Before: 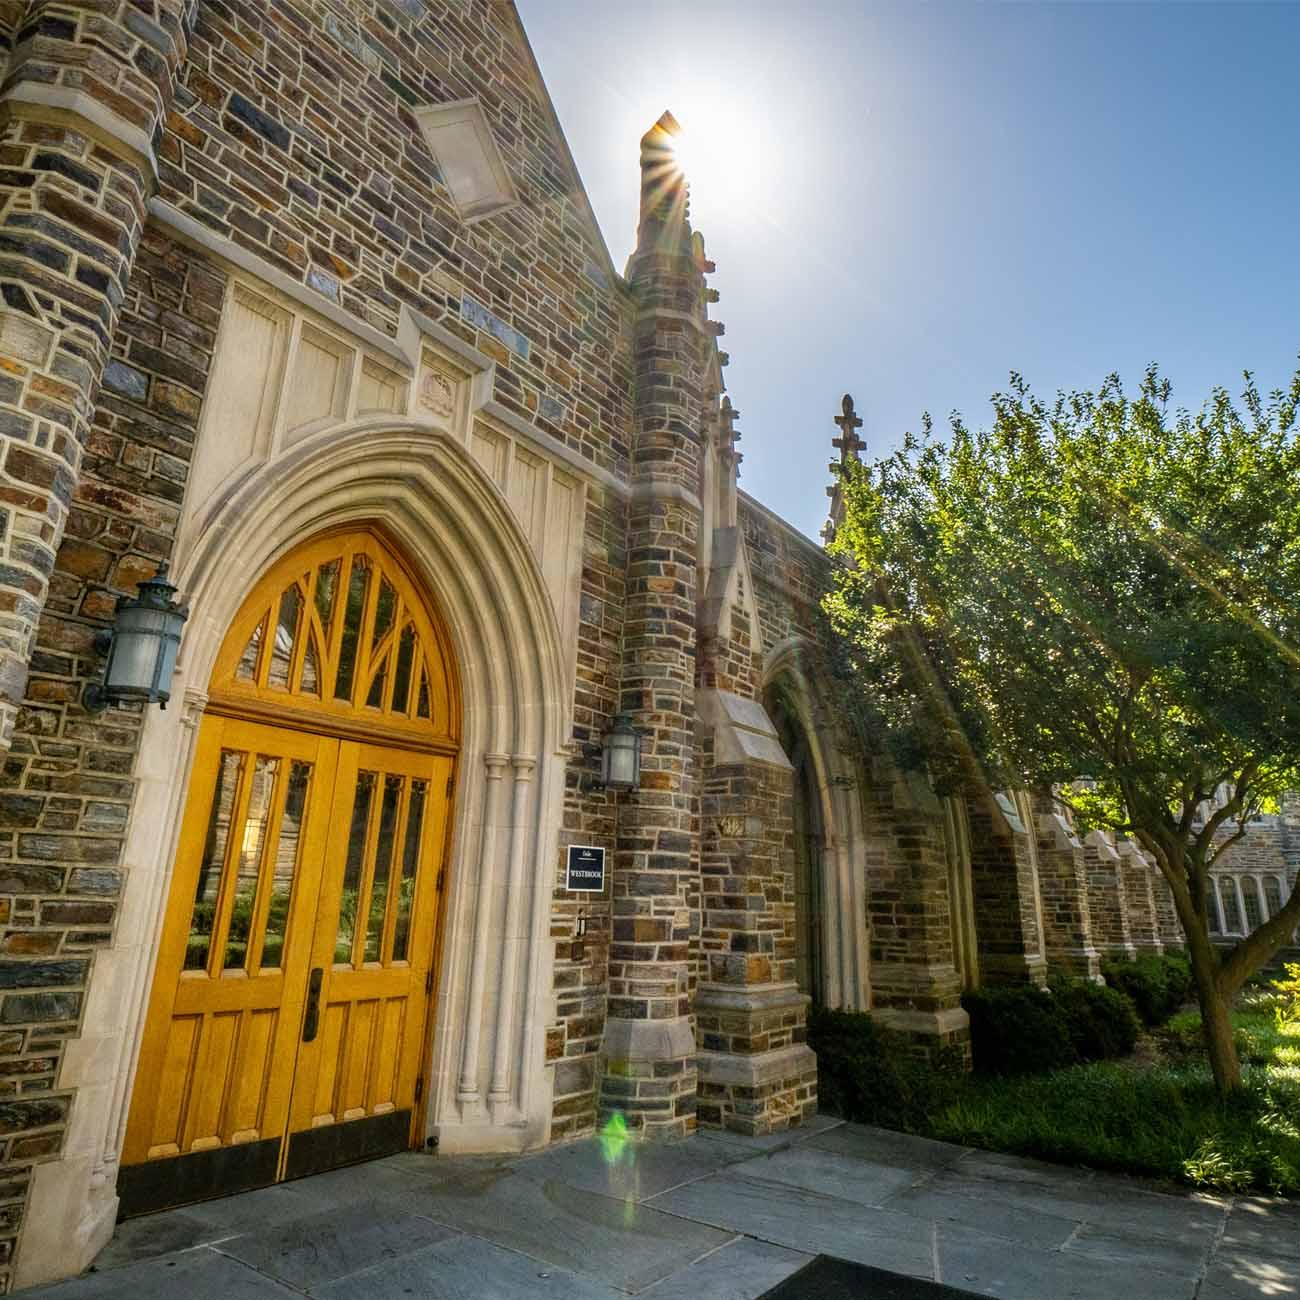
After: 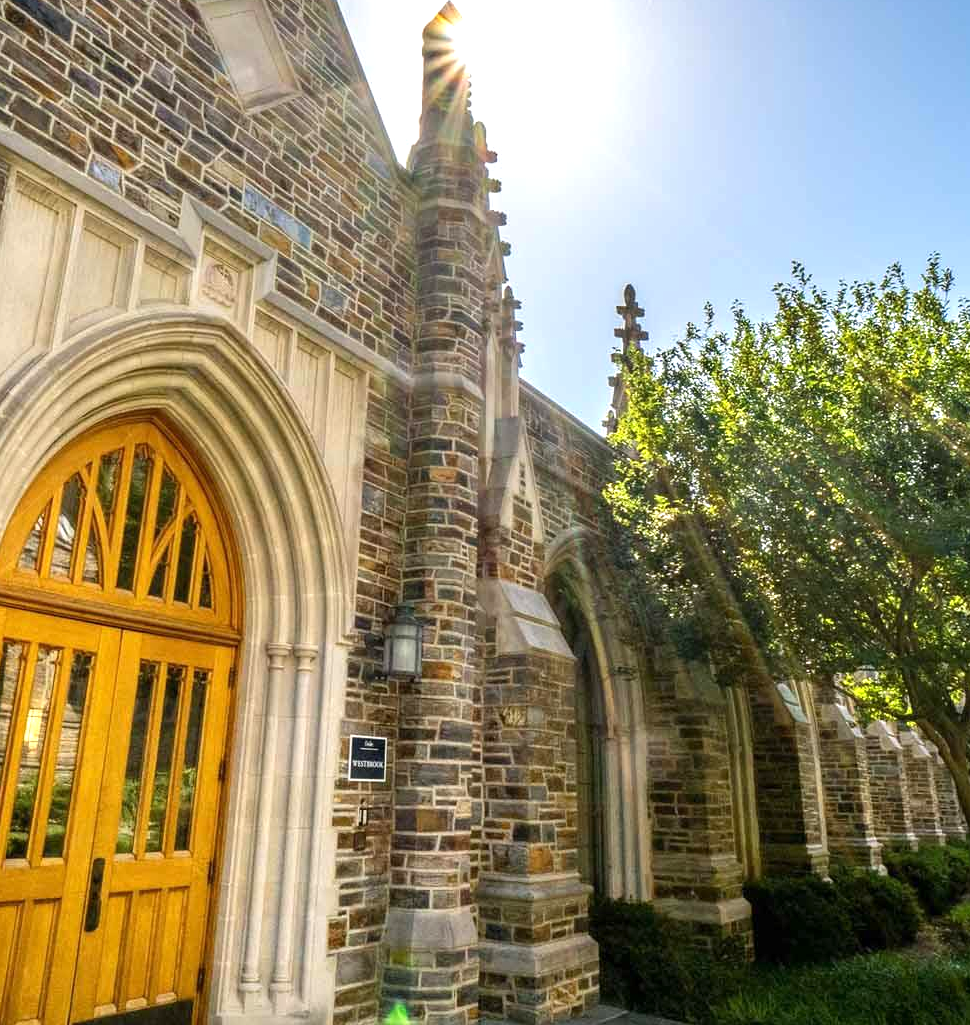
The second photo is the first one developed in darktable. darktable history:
crop: left 16.774%, top 8.475%, right 8.545%, bottom 12.649%
tone equalizer: on, module defaults
exposure: exposure 0.581 EV, compensate highlight preservation false
